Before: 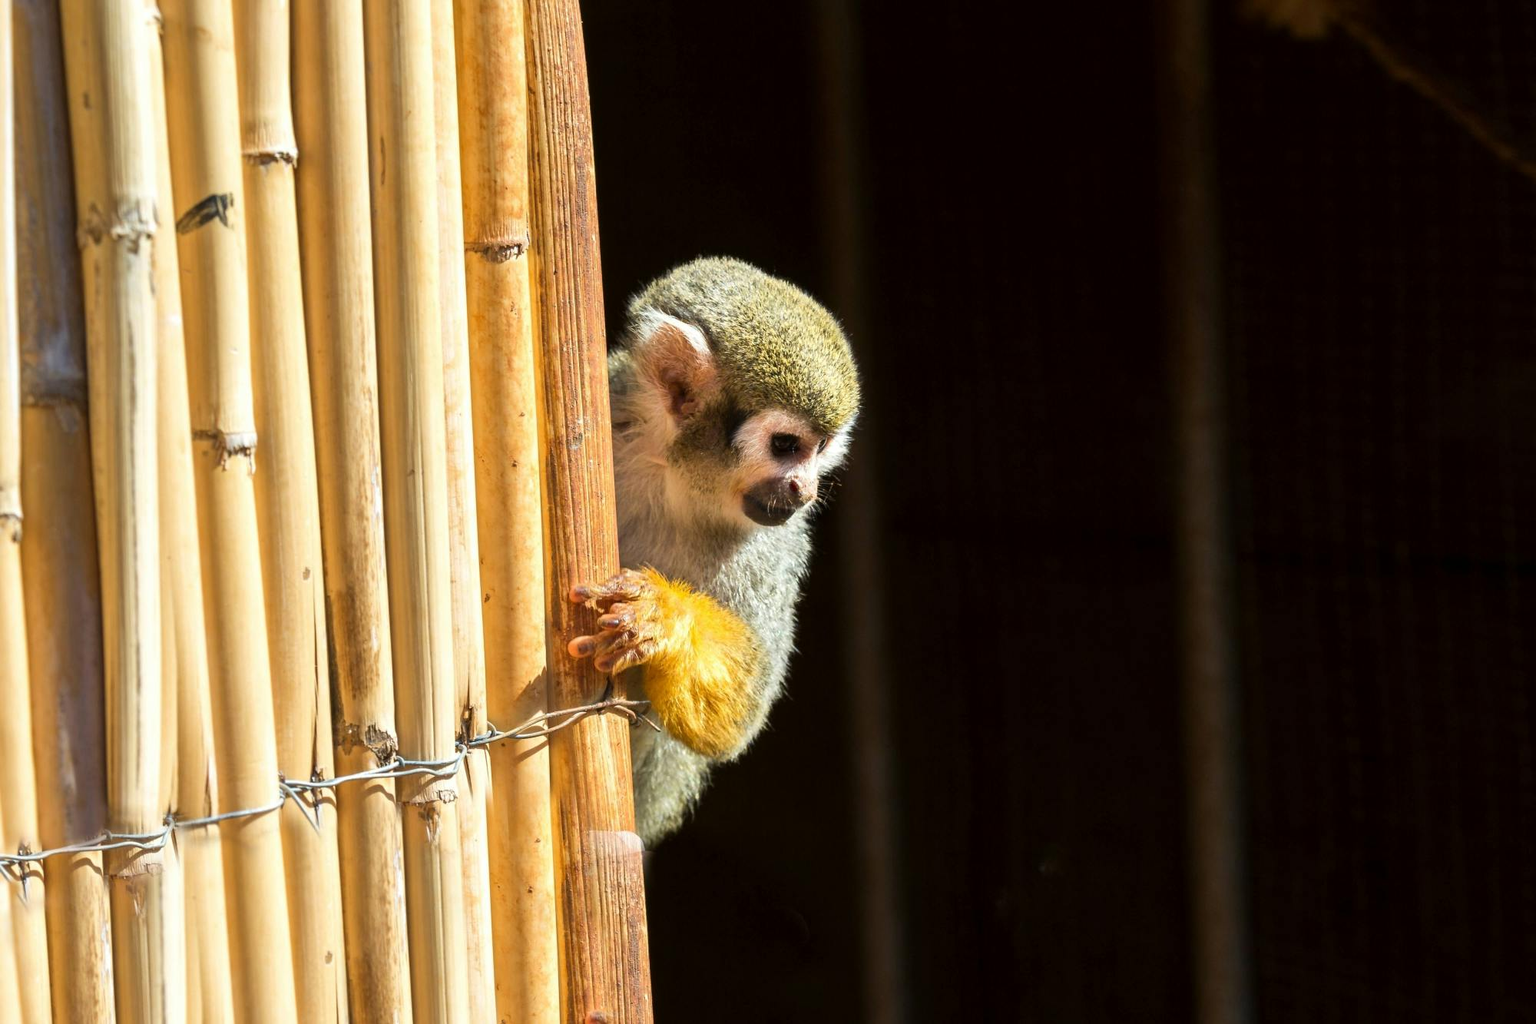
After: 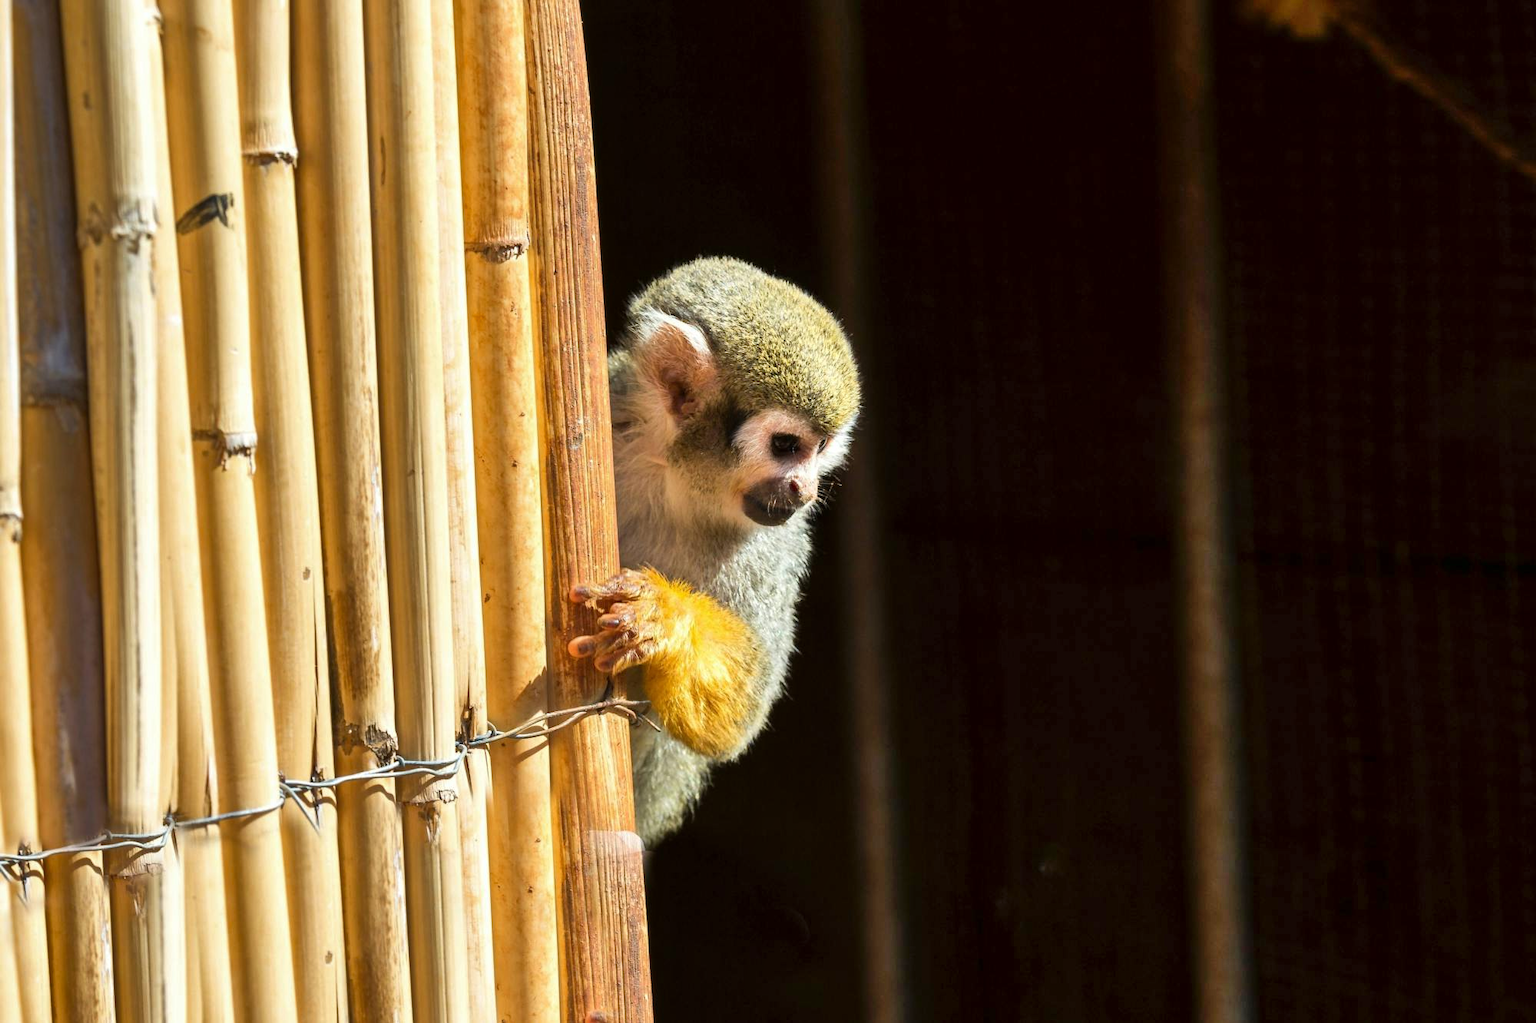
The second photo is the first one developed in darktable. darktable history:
shadows and highlights: radius 135.28, soften with gaussian
